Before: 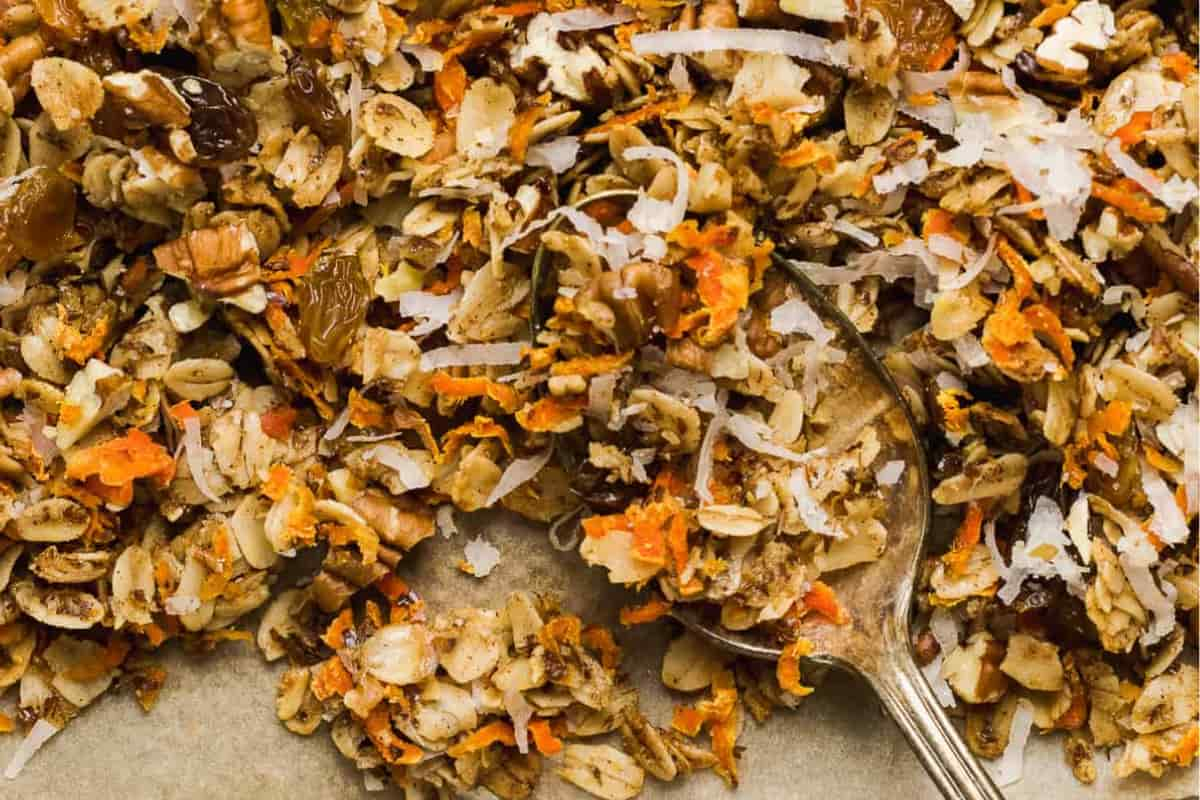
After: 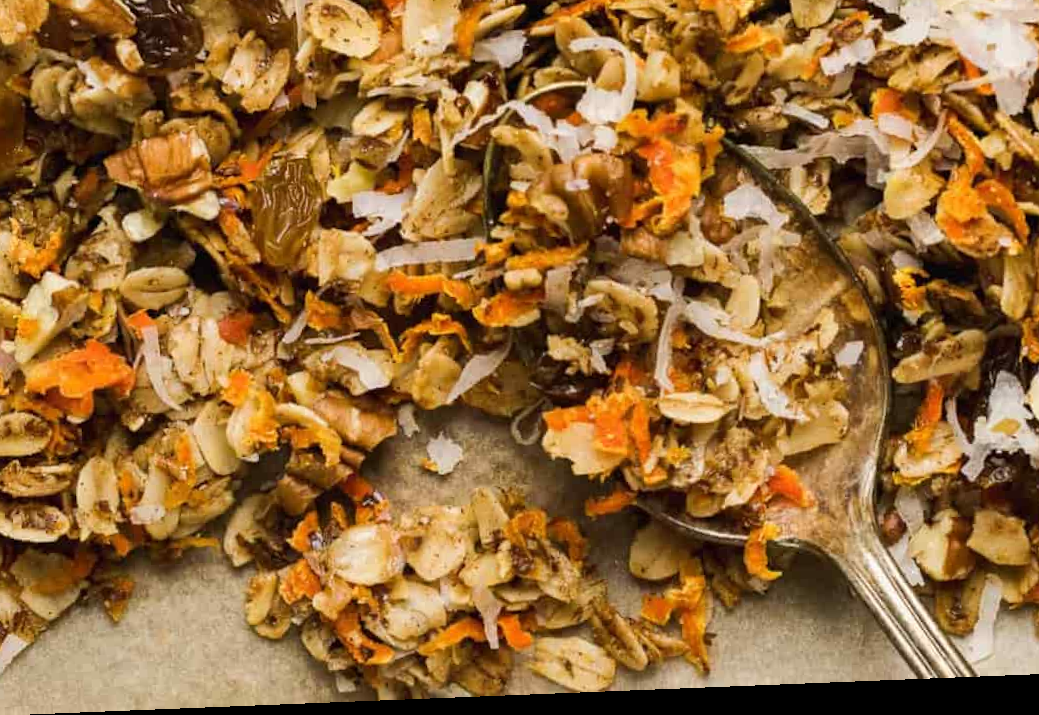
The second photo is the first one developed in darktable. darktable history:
crop and rotate: left 4.842%, top 15.51%, right 10.668%
rotate and perspective: rotation -2.29°, automatic cropping off
